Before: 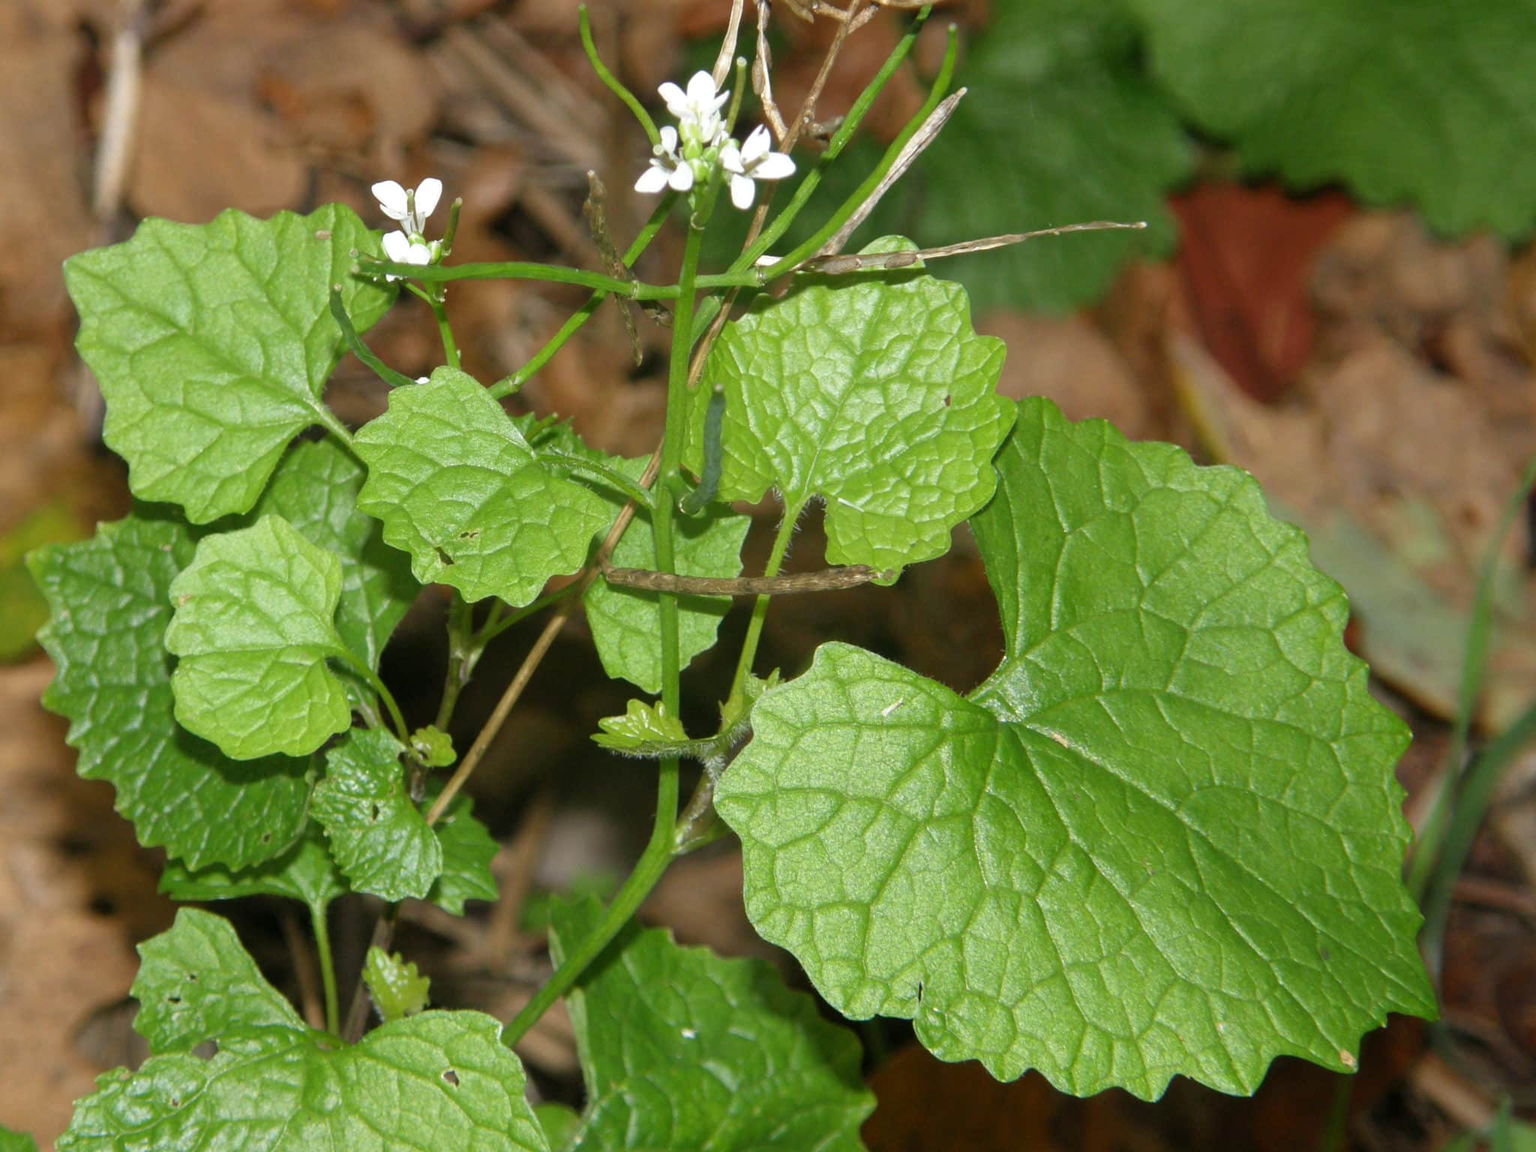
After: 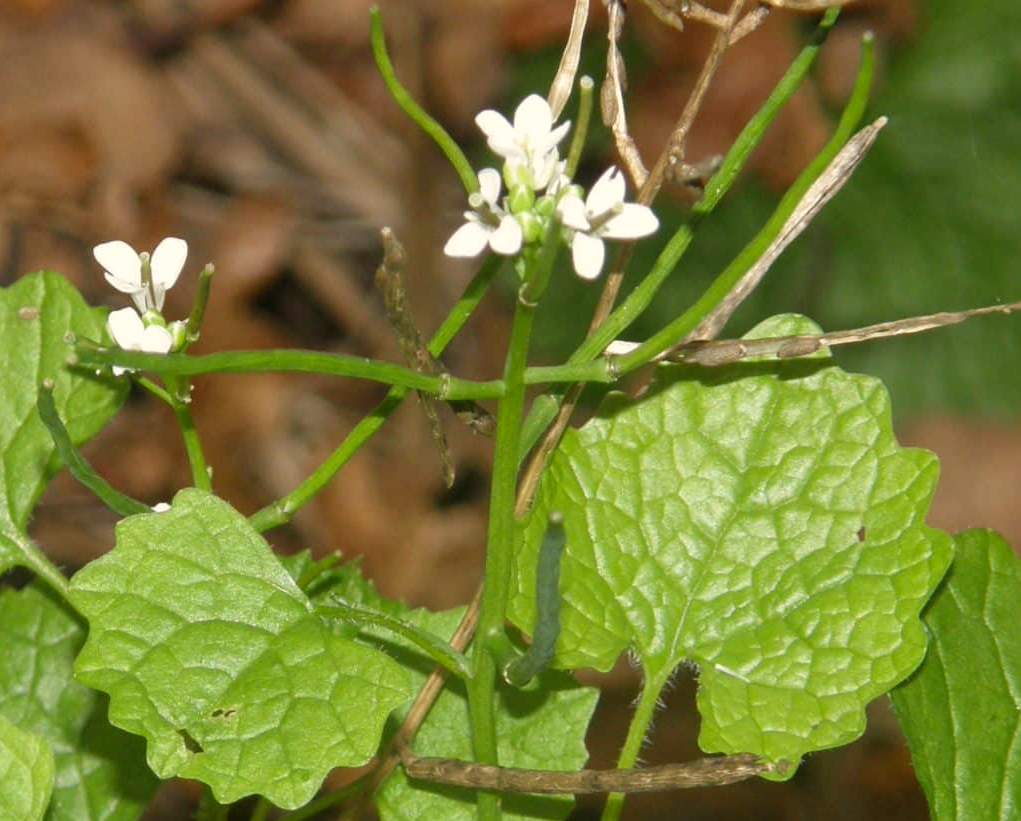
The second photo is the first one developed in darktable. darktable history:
color calibration: x 0.329, y 0.346, temperature 5616.5 K
crop: left 19.64%, right 30.496%, bottom 46.491%
